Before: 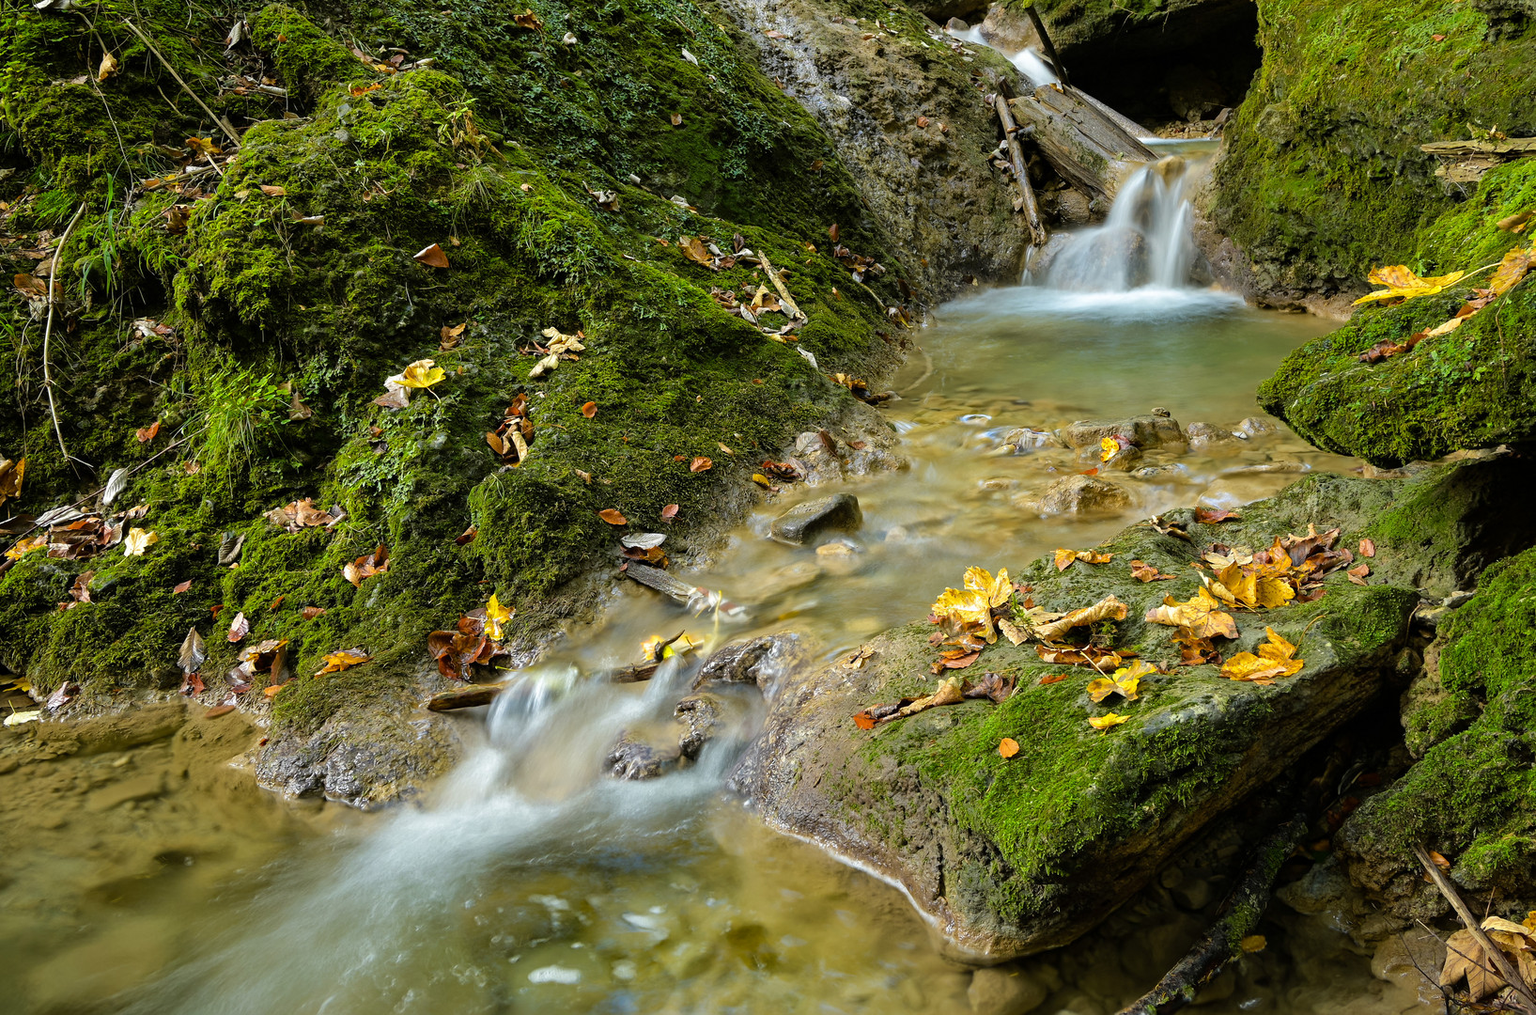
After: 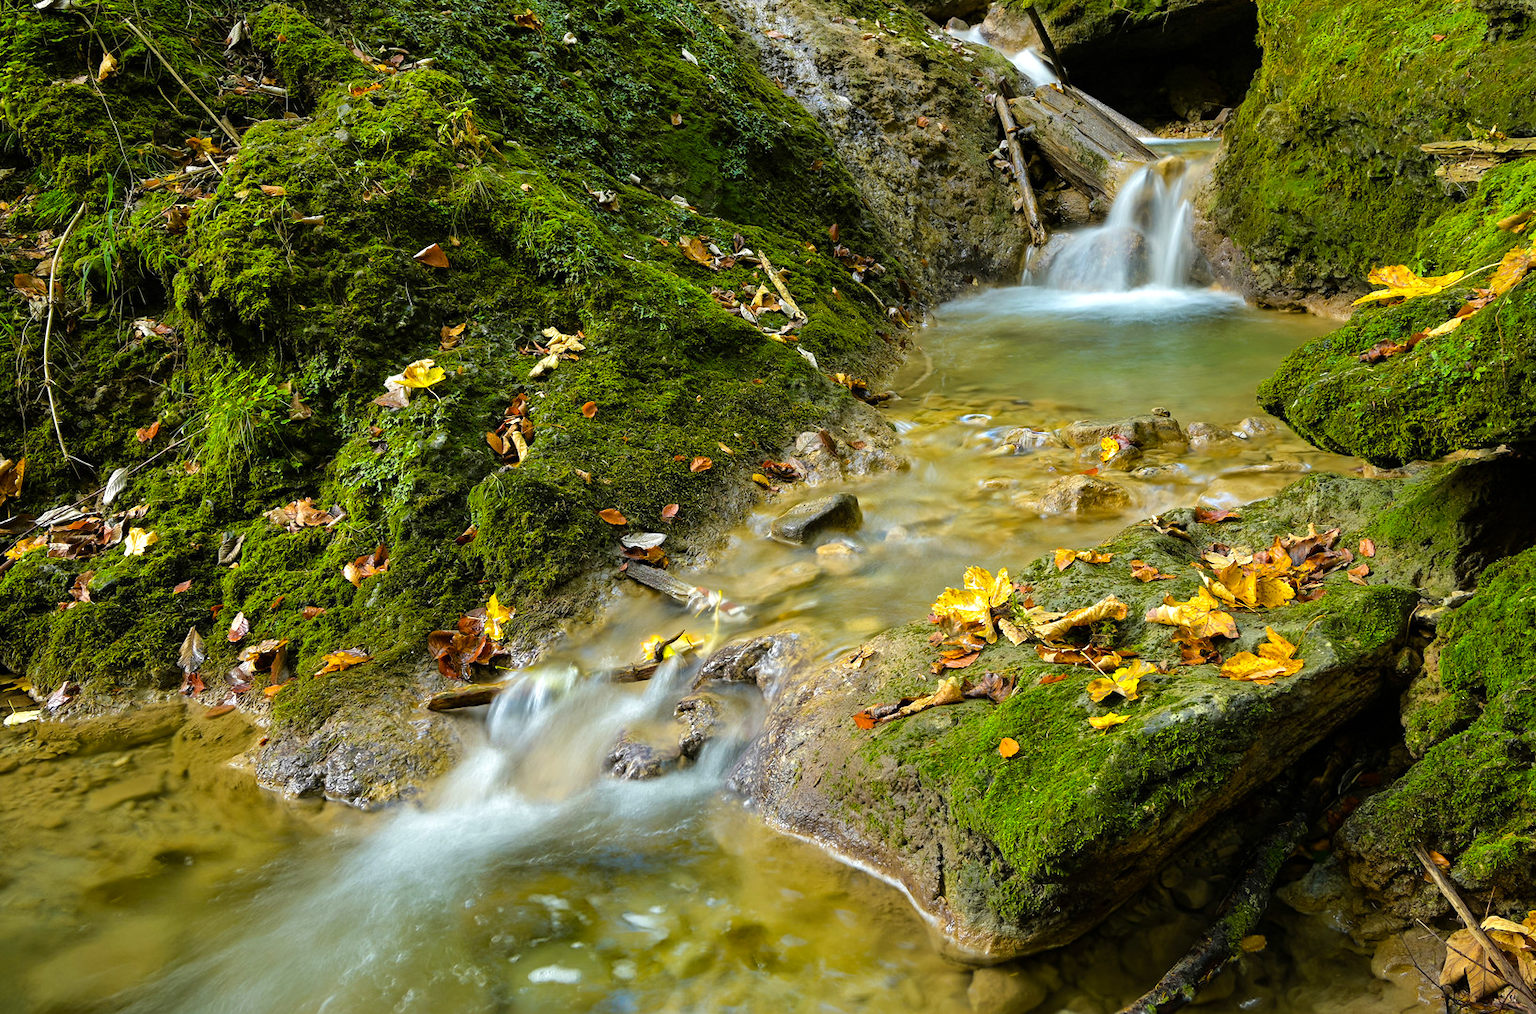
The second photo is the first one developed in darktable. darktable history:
exposure: exposure 0.203 EV, compensate highlight preservation false
color balance rgb: perceptual saturation grading › global saturation 10.117%, global vibrance 20%
